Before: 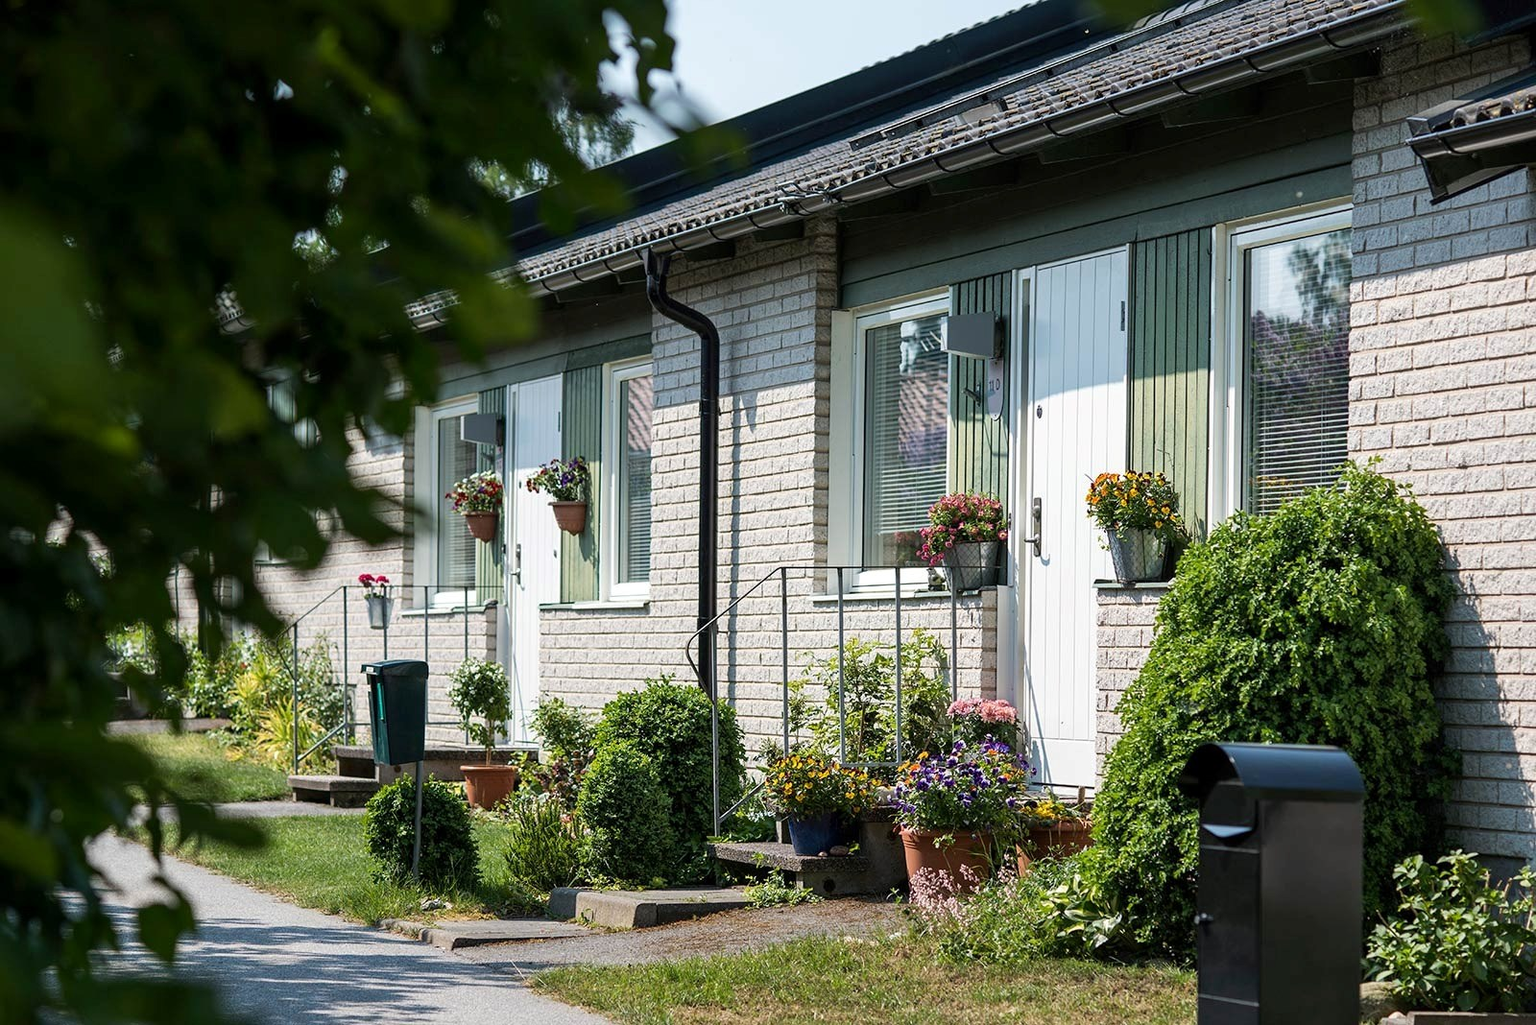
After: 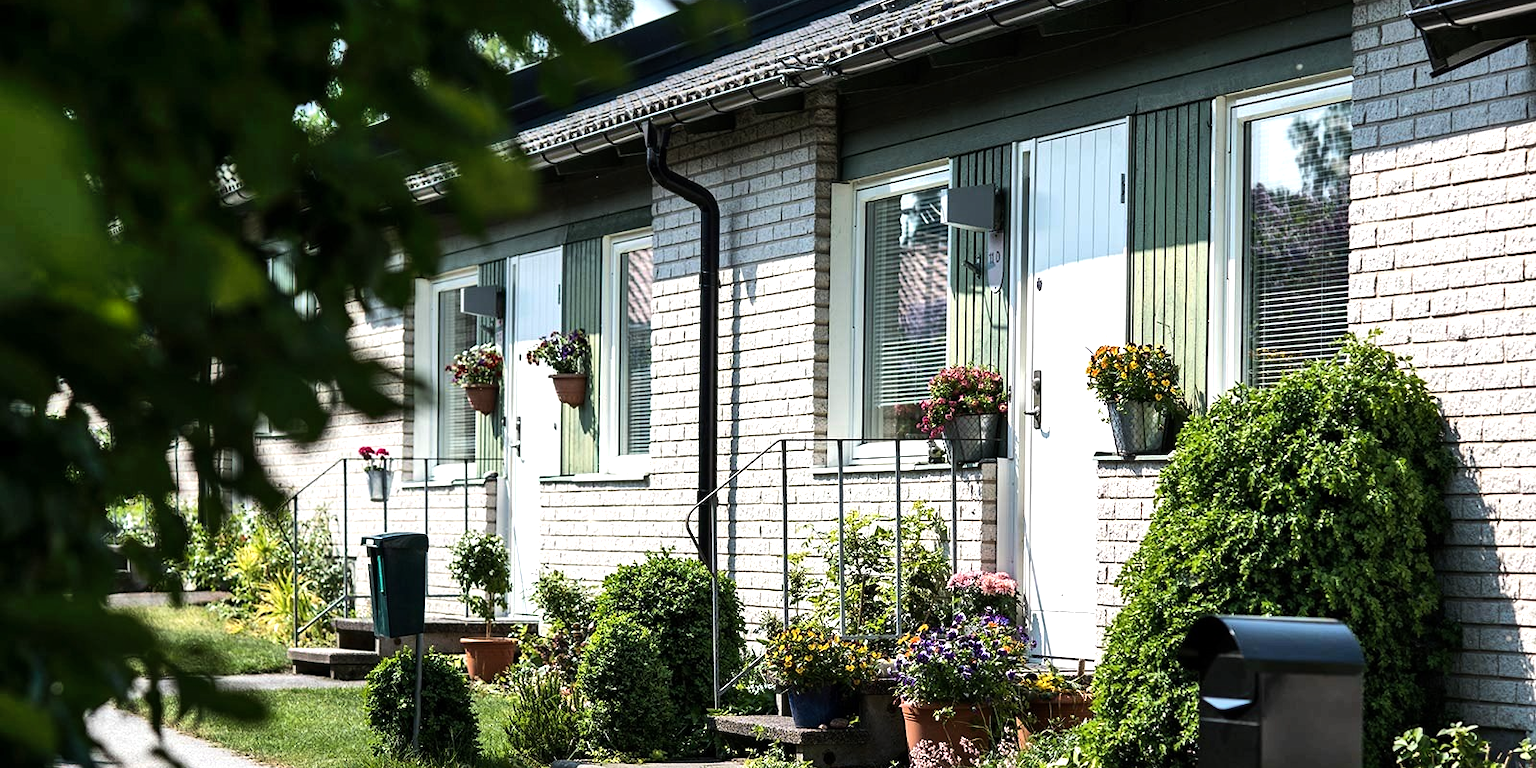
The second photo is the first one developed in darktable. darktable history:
tone equalizer: -8 EV -0.75 EV, -7 EV -0.7 EV, -6 EV -0.6 EV, -5 EV -0.4 EV, -3 EV 0.4 EV, -2 EV 0.6 EV, -1 EV 0.7 EV, +0 EV 0.75 EV, edges refinement/feathering 500, mask exposure compensation -1.57 EV, preserve details no
crop and rotate: top 12.5%, bottom 12.5%
shadows and highlights: shadows 49, highlights -41, soften with gaussian
